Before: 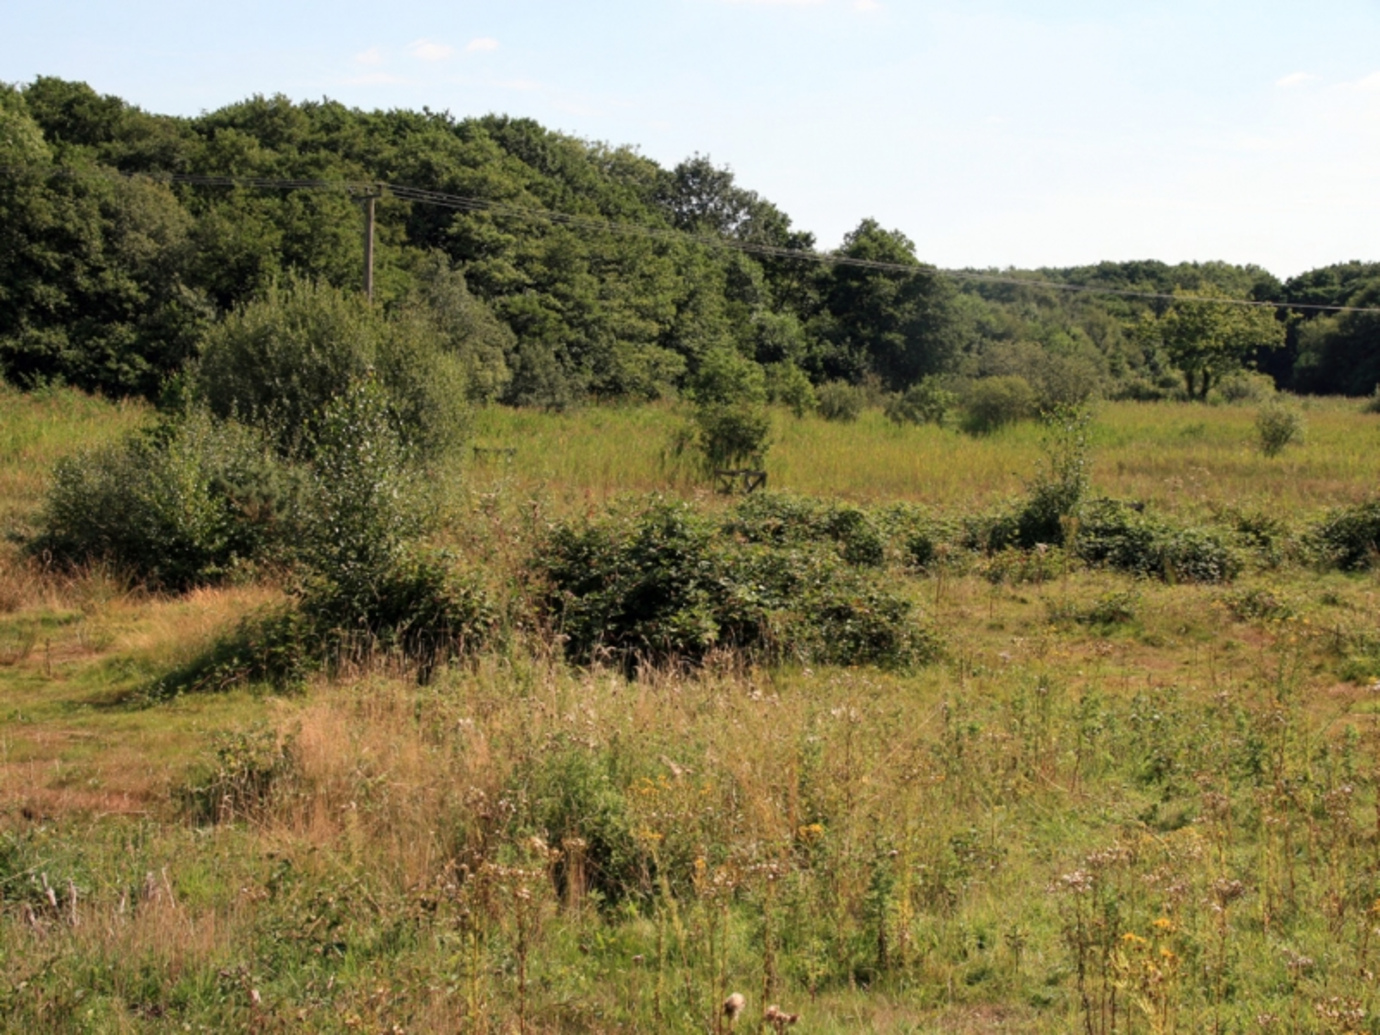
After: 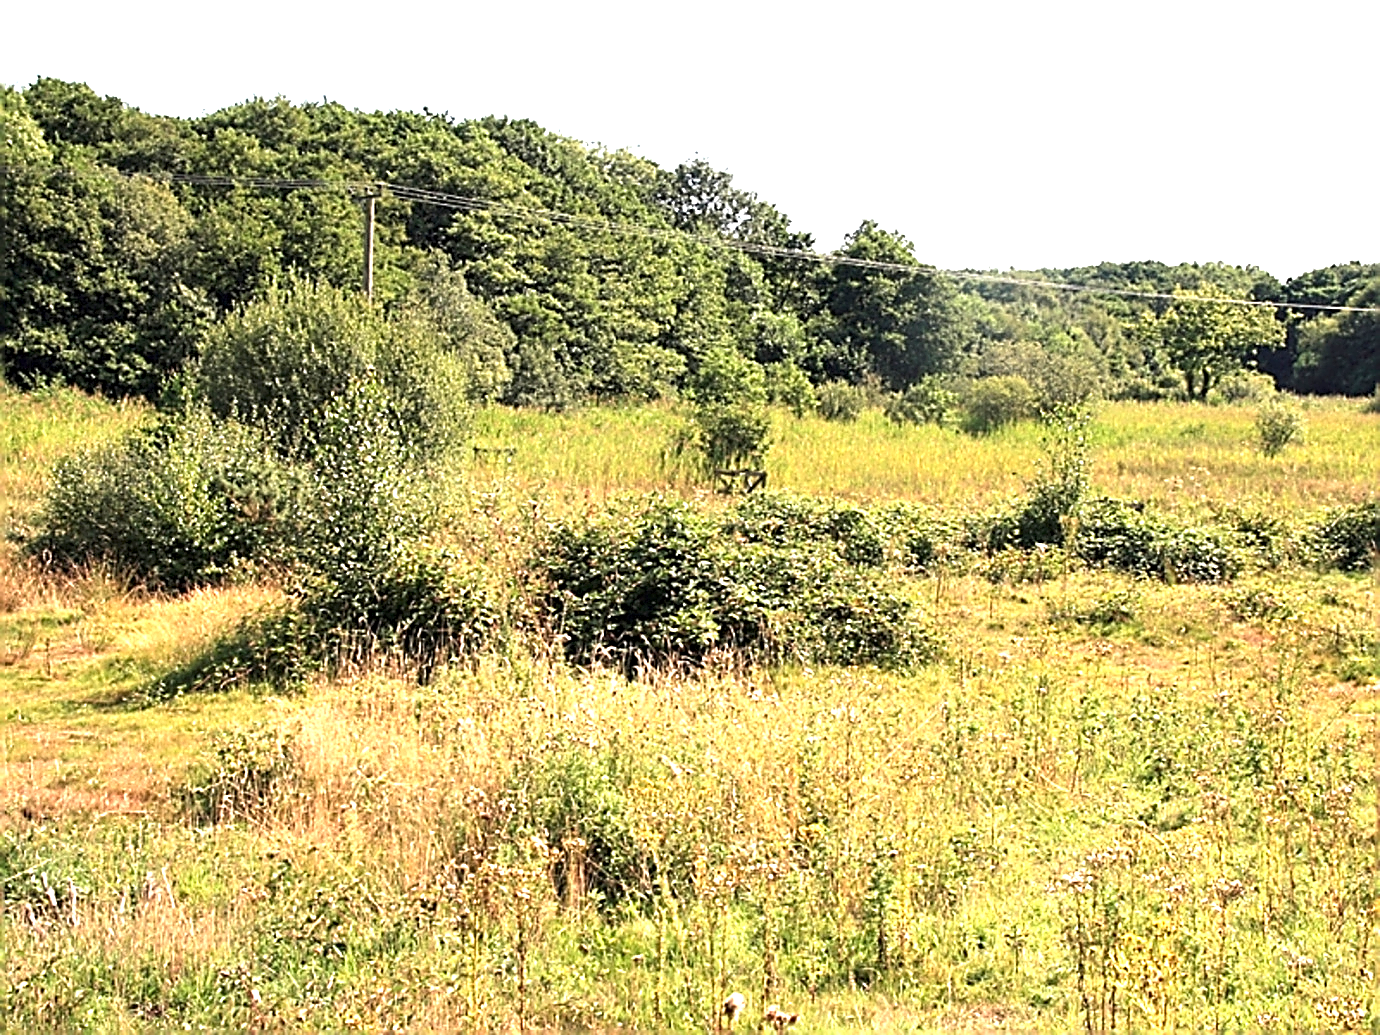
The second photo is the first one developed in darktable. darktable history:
sharpen: amount 2
exposure: black level correction 0, exposure 1.625 EV, compensate exposure bias true, compensate highlight preservation false
